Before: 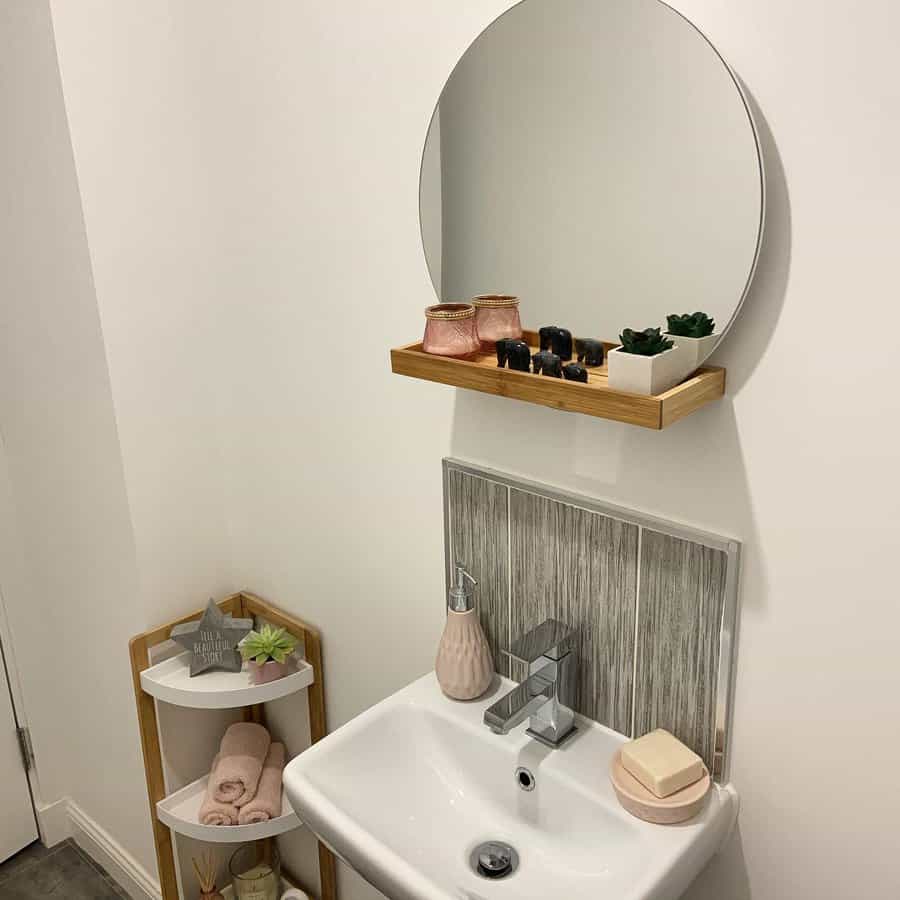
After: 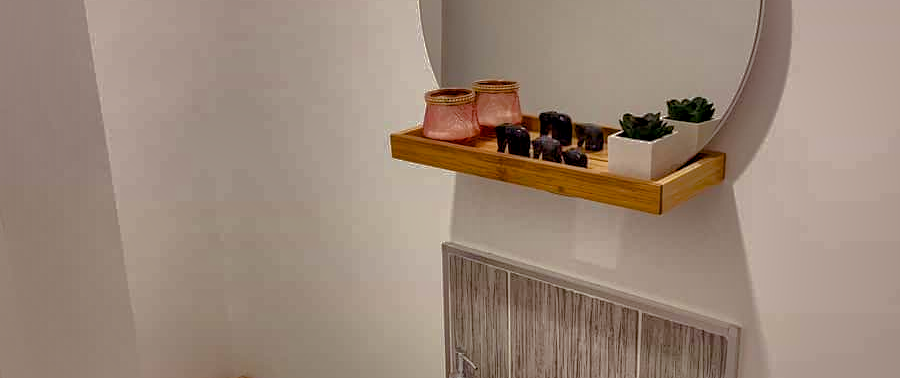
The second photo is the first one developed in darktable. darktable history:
haze removal: compatibility mode true, adaptive false
crop and rotate: top 23.899%, bottom 34.086%
color balance rgb: power › luminance -7.905%, power › chroma 1.351%, power › hue 330.48°, highlights gain › chroma 0.269%, highlights gain › hue 331.74°, perceptual saturation grading › global saturation 20%, perceptual saturation grading › highlights -25.911%, perceptual saturation grading › shadows 49.853%
local contrast: on, module defaults
shadows and highlights: shadows 39.2, highlights -76.33
